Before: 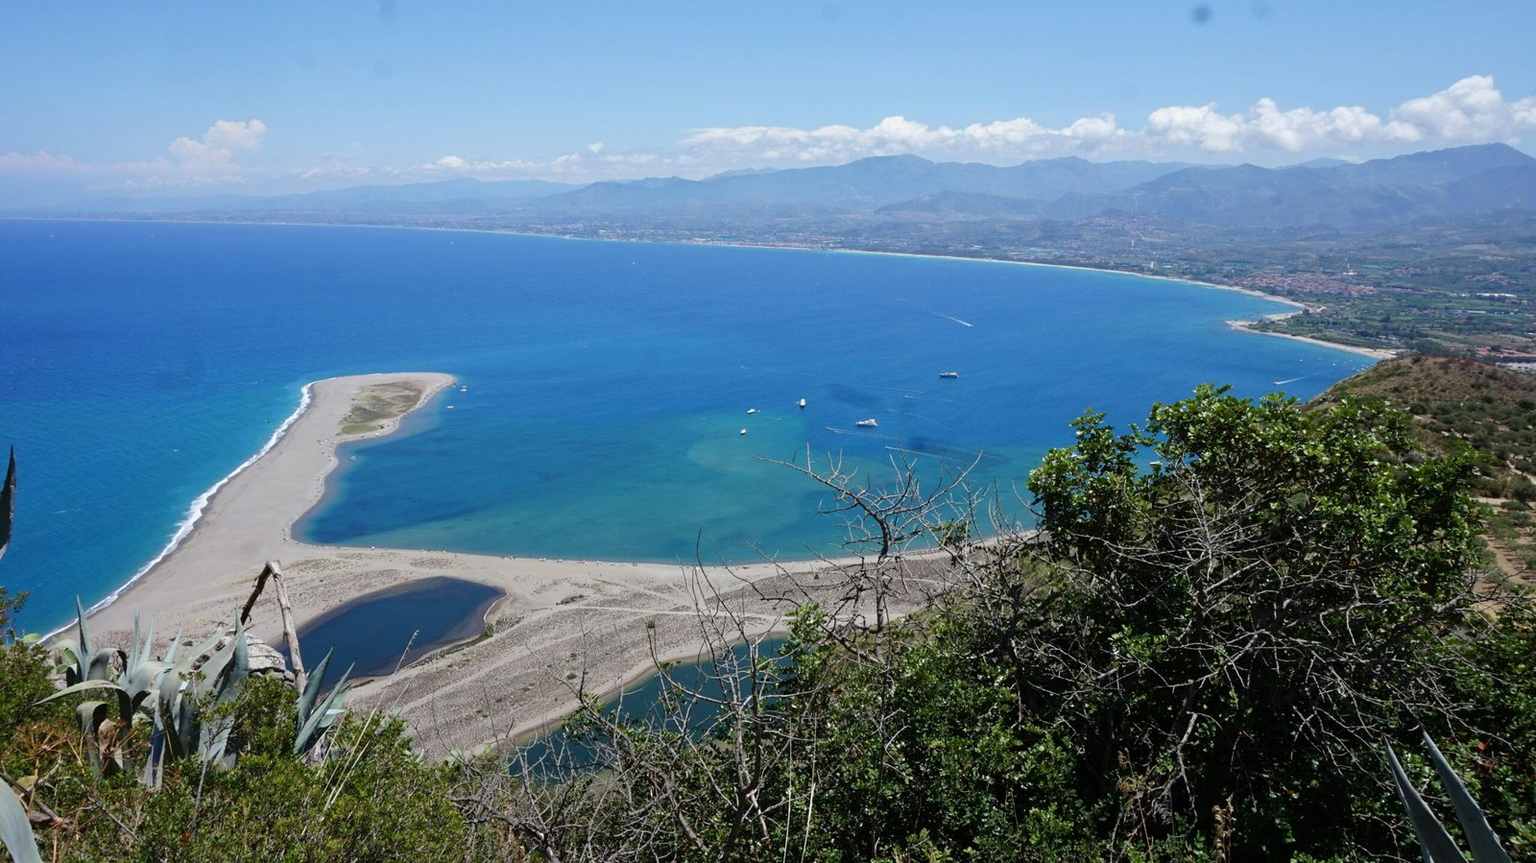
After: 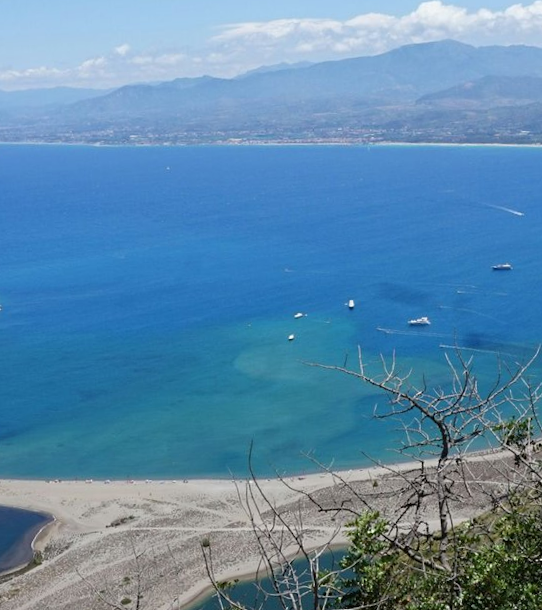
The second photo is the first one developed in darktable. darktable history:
crop and rotate: left 29.476%, top 10.214%, right 35.32%, bottom 17.333%
rotate and perspective: rotation -3°, crop left 0.031, crop right 0.968, crop top 0.07, crop bottom 0.93
